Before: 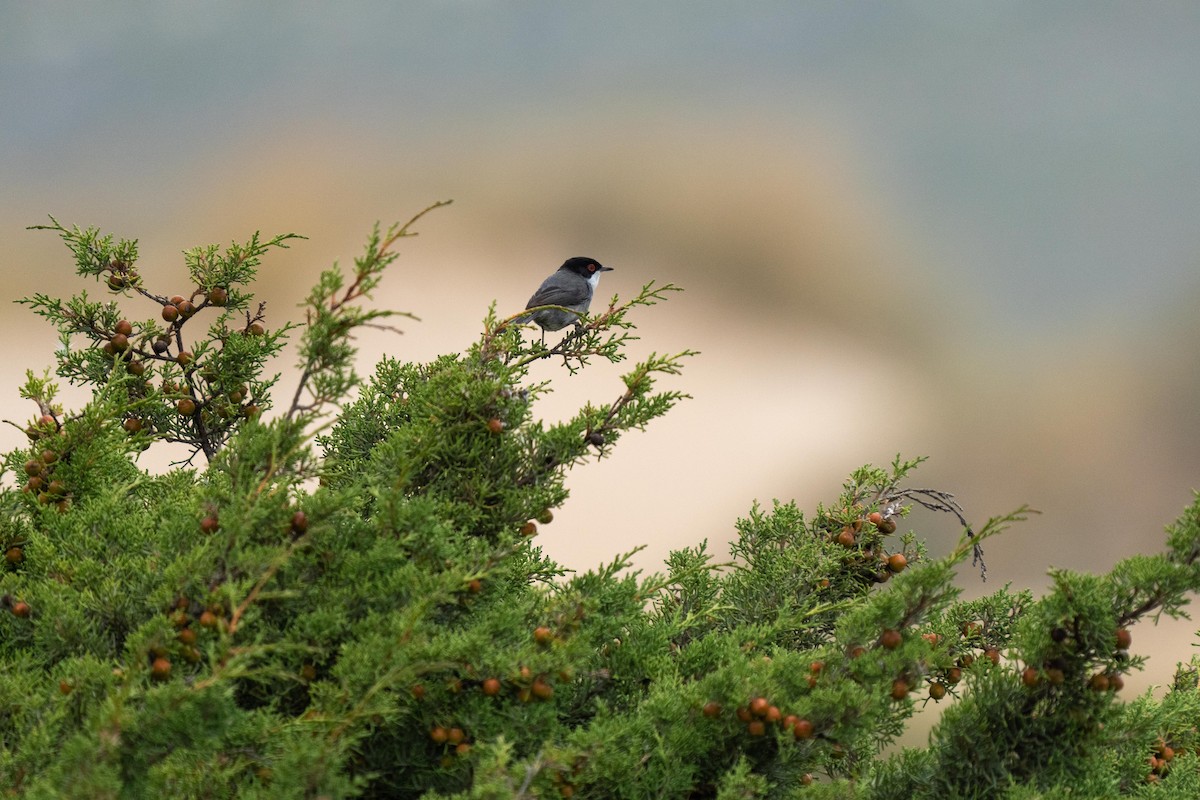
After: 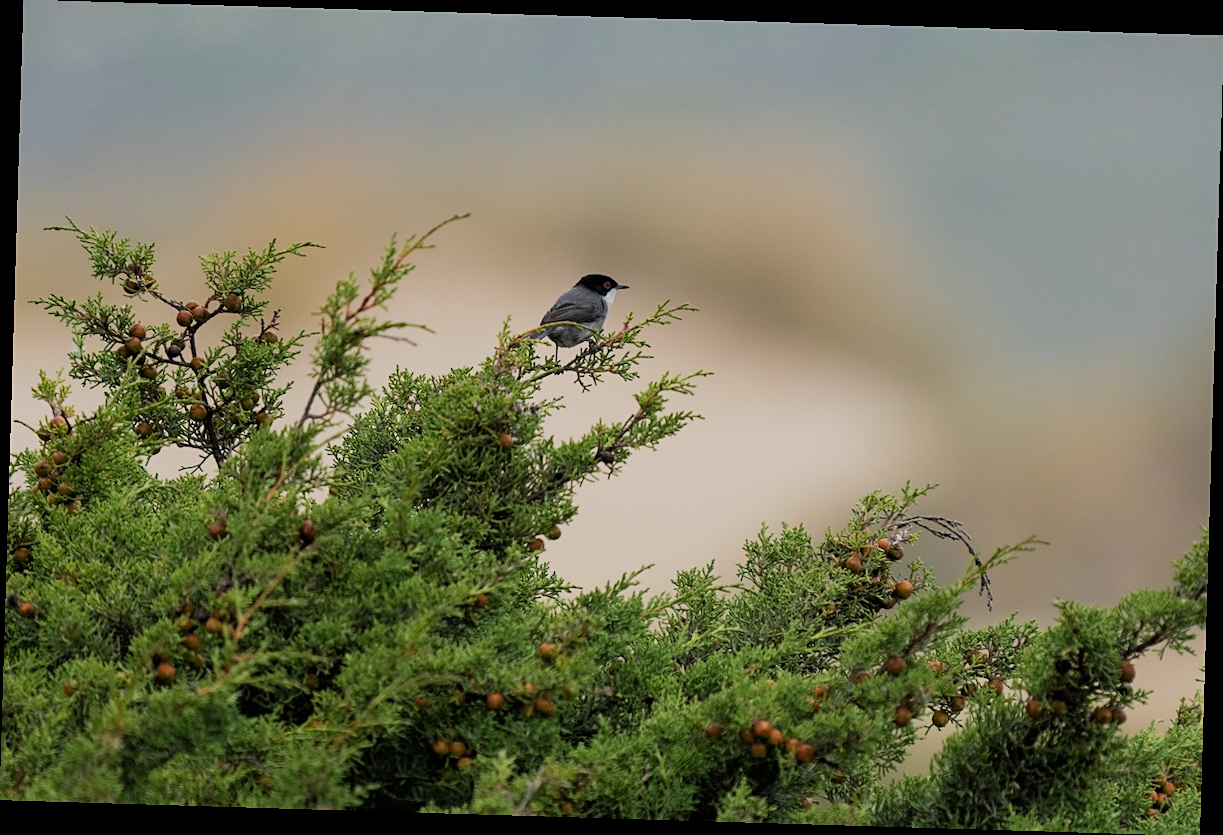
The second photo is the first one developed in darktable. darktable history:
sharpen: radius 1.864, amount 0.398, threshold 1.271
filmic rgb: black relative exposure -7.65 EV, white relative exposure 4.56 EV, hardness 3.61
rotate and perspective: rotation 1.72°, automatic cropping off
